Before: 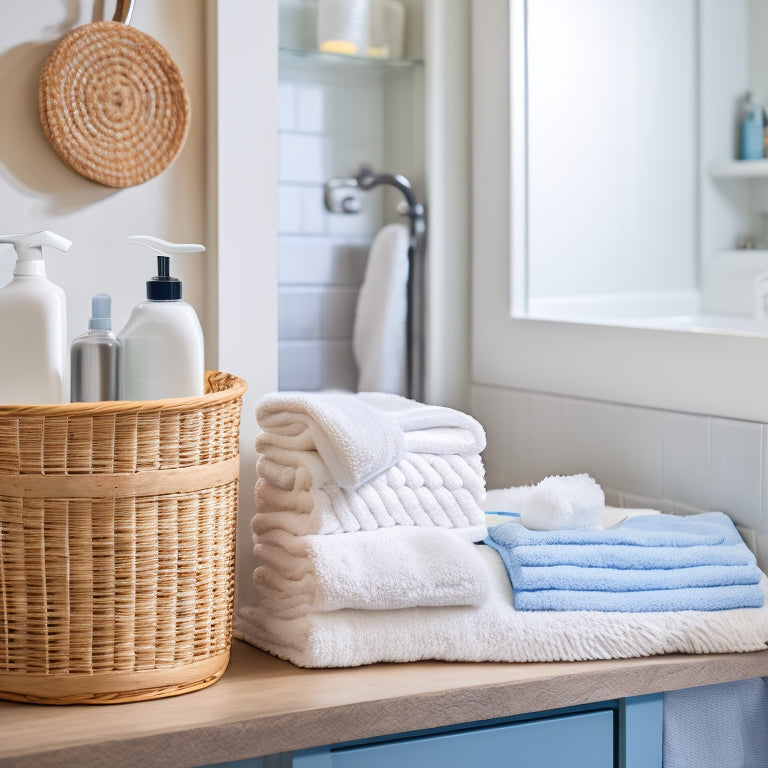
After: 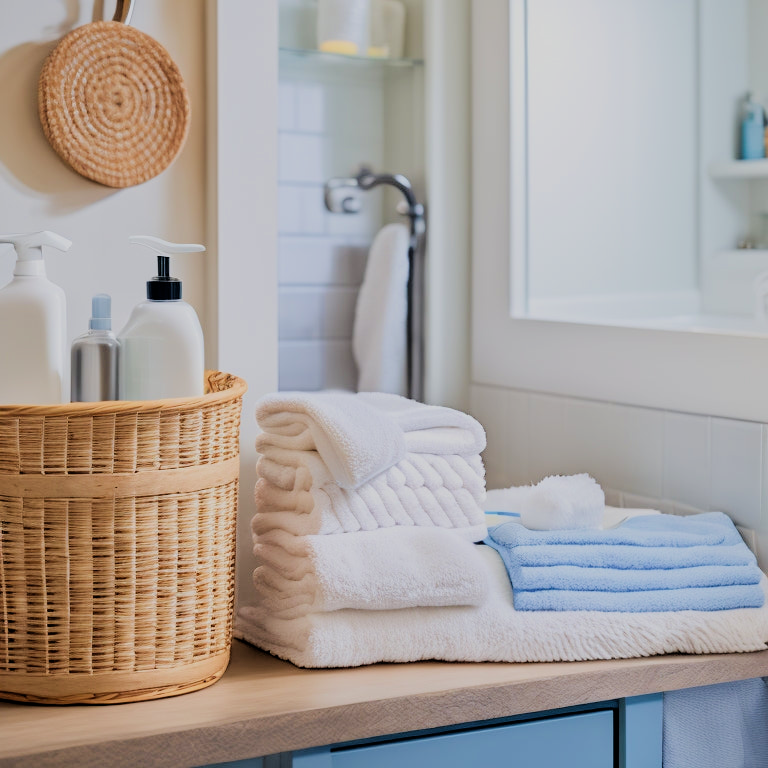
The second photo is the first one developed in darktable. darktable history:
velvia: on, module defaults
filmic rgb: black relative exposure -4.38 EV, white relative exposure 4.56 EV, hardness 2.37, contrast 1.05
